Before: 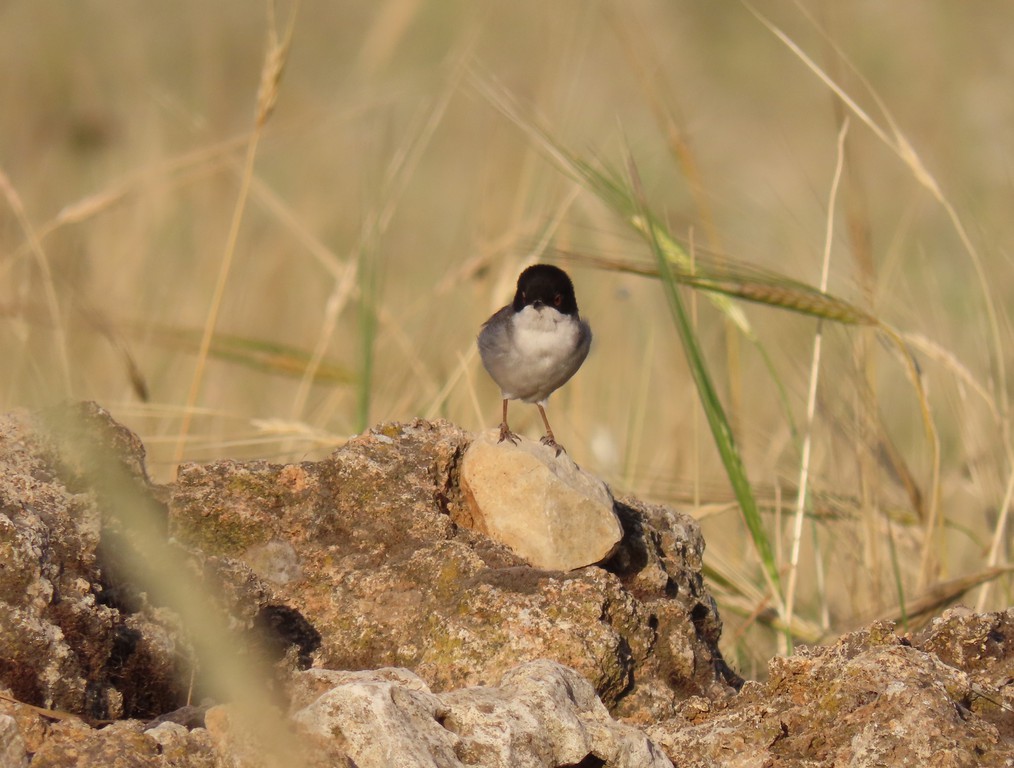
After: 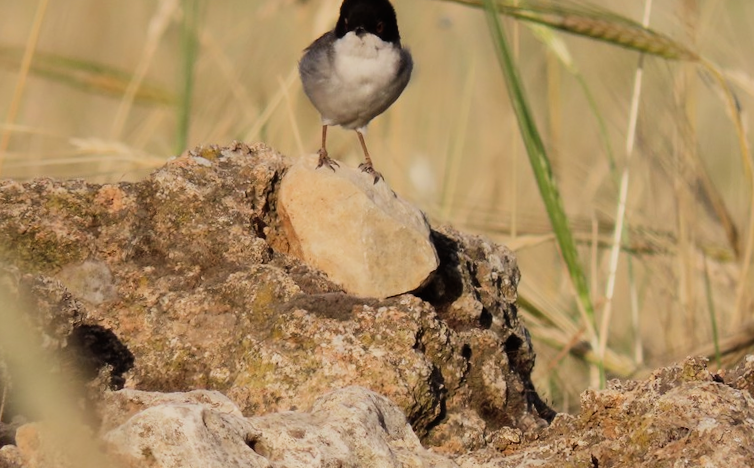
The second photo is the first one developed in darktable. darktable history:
rotate and perspective: rotation 1.57°, crop left 0.018, crop right 0.982, crop top 0.039, crop bottom 0.961
filmic rgb: black relative exposure -7.5 EV, white relative exposure 5 EV, hardness 3.31, contrast 1.3, contrast in shadows safe
crop and rotate: left 17.299%, top 35.115%, right 7.015%, bottom 1.024%
